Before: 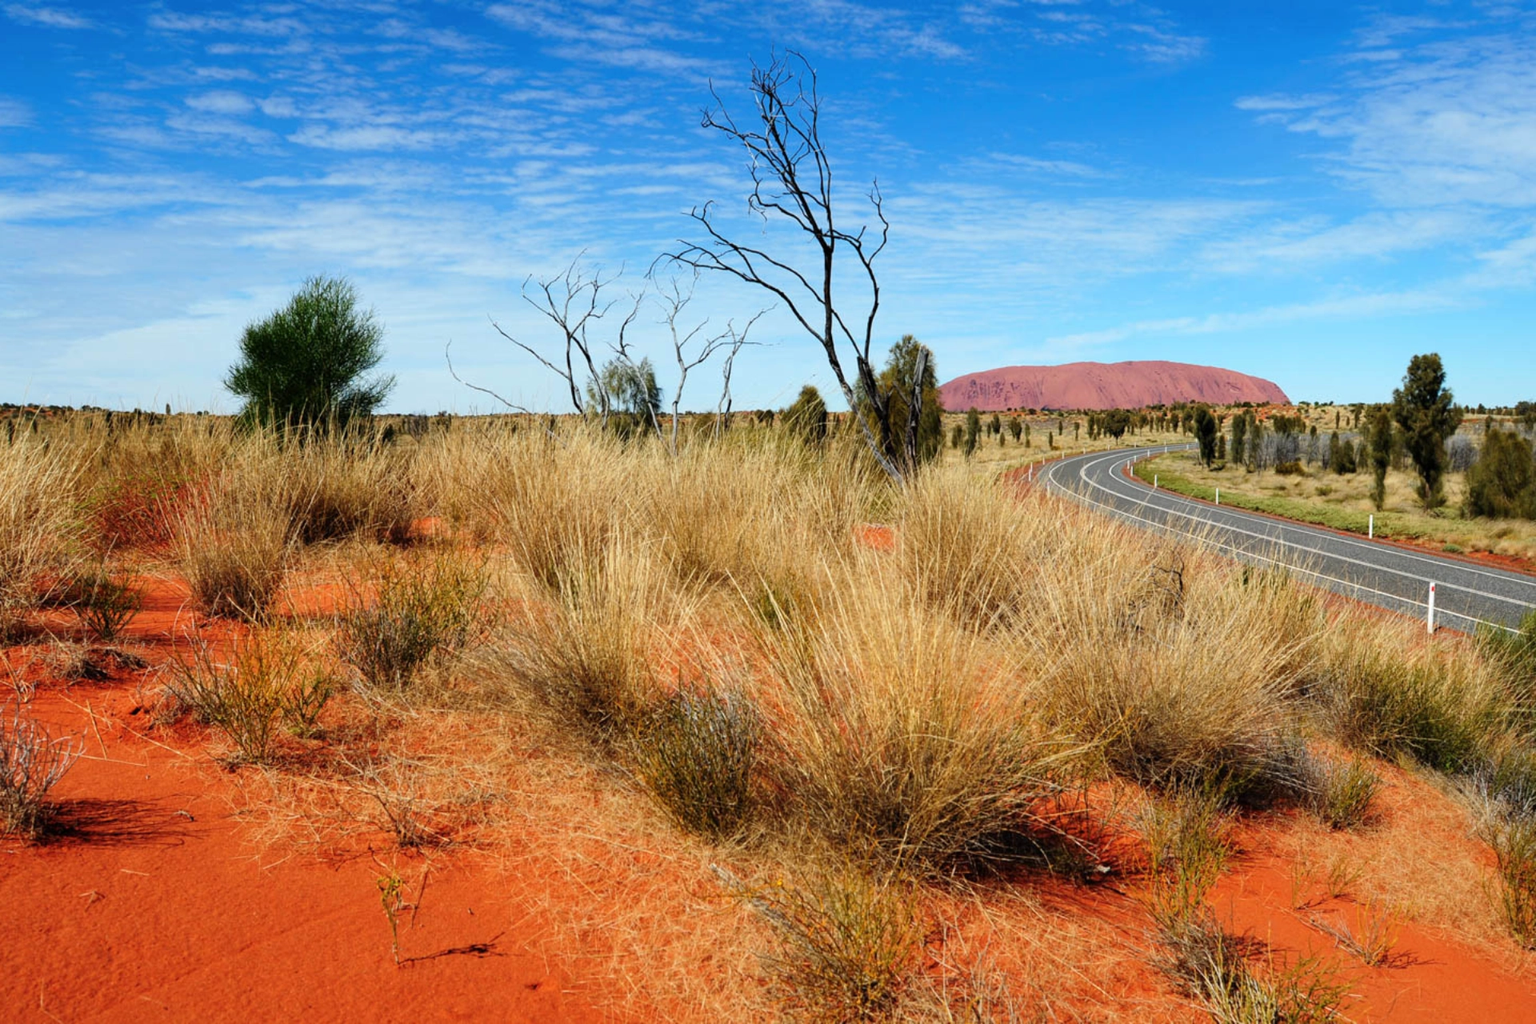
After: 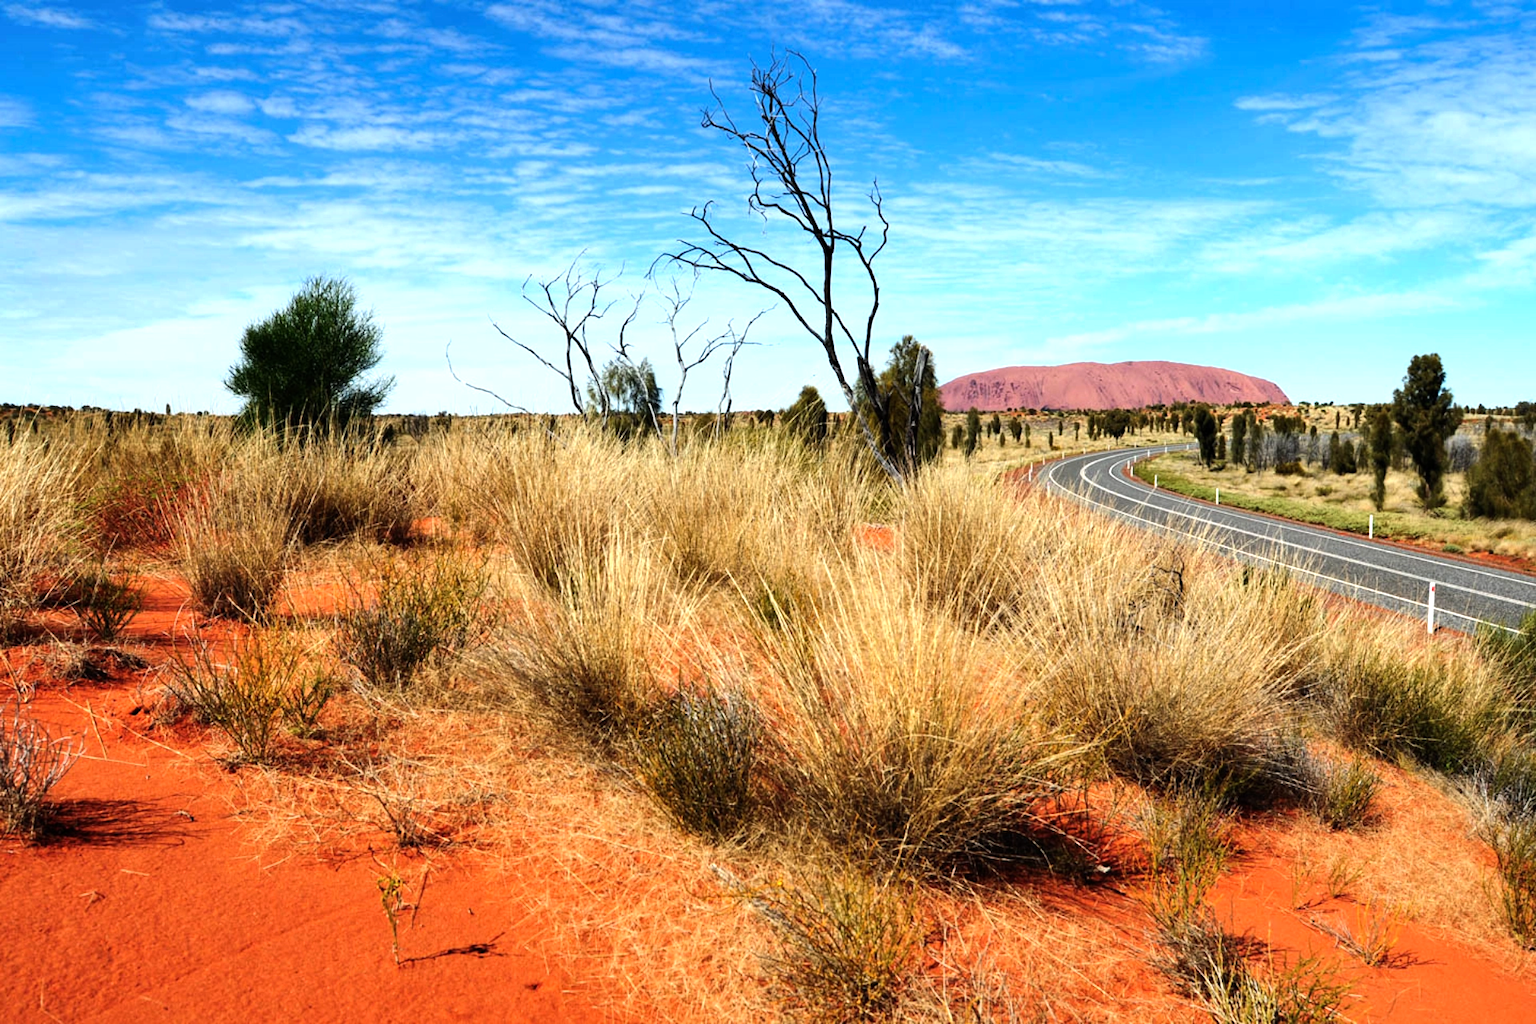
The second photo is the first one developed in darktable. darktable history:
tone equalizer: -8 EV -0.75 EV, -7 EV -0.7 EV, -6 EV -0.6 EV, -5 EV -0.4 EV, -3 EV 0.4 EV, -2 EV 0.6 EV, -1 EV 0.7 EV, +0 EV 0.75 EV, edges refinement/feathering 500, mask exposure compensation -1.57 EV, preserve details no
shadows and highlights: shadows 37.27, highlights -28.18, soften with gaussian
